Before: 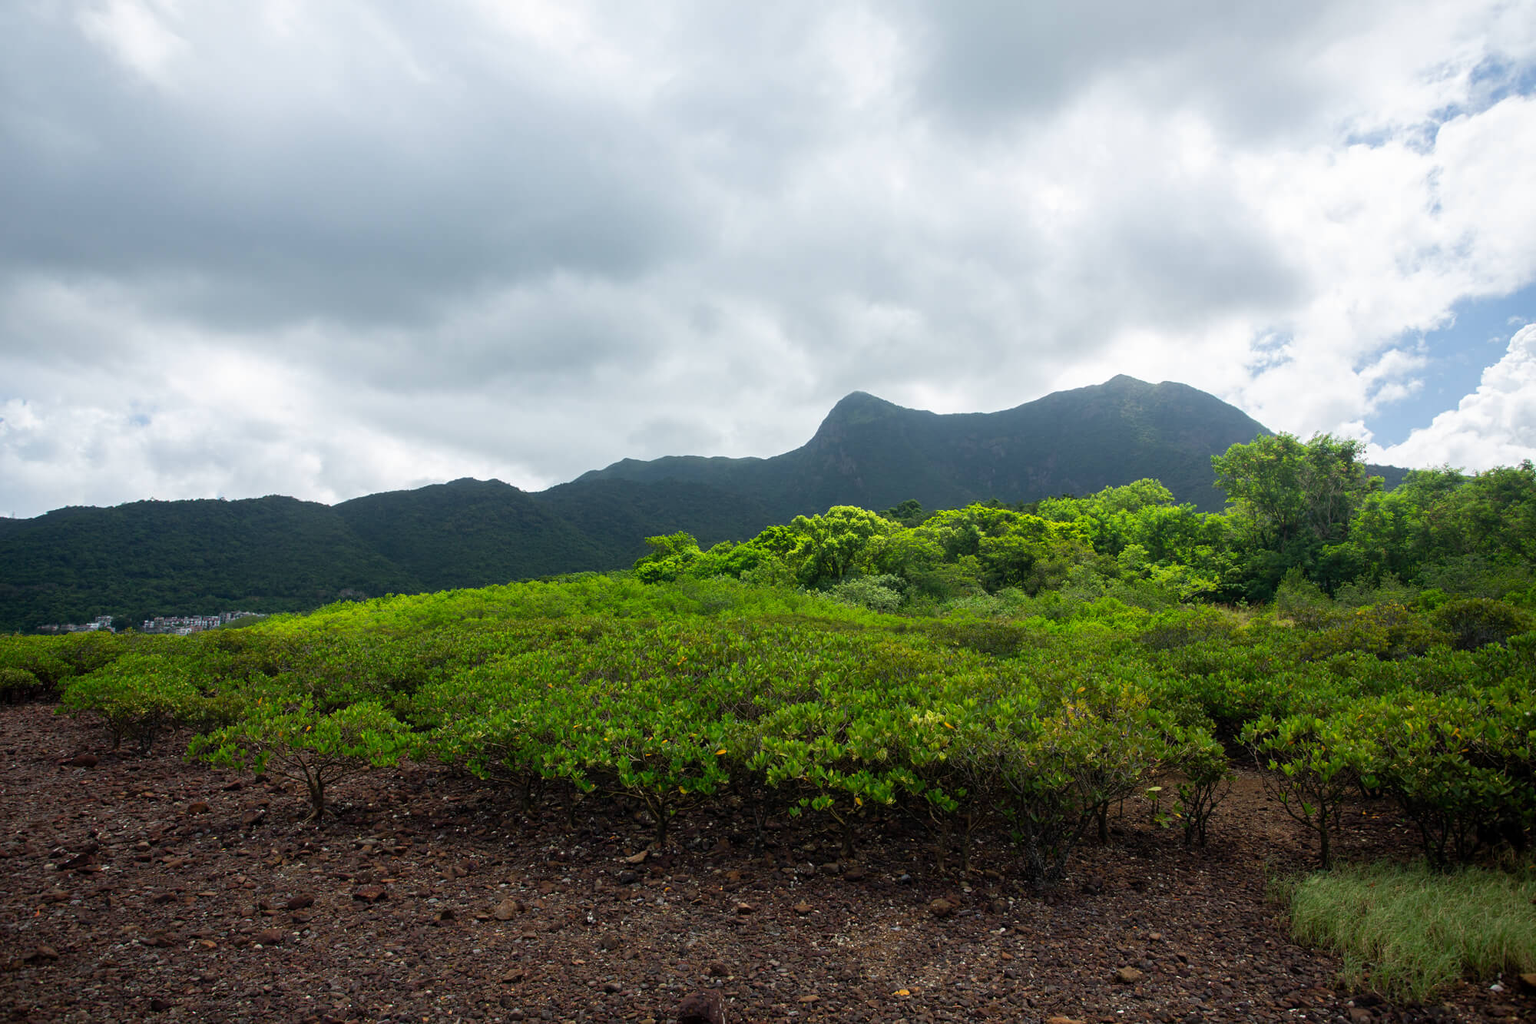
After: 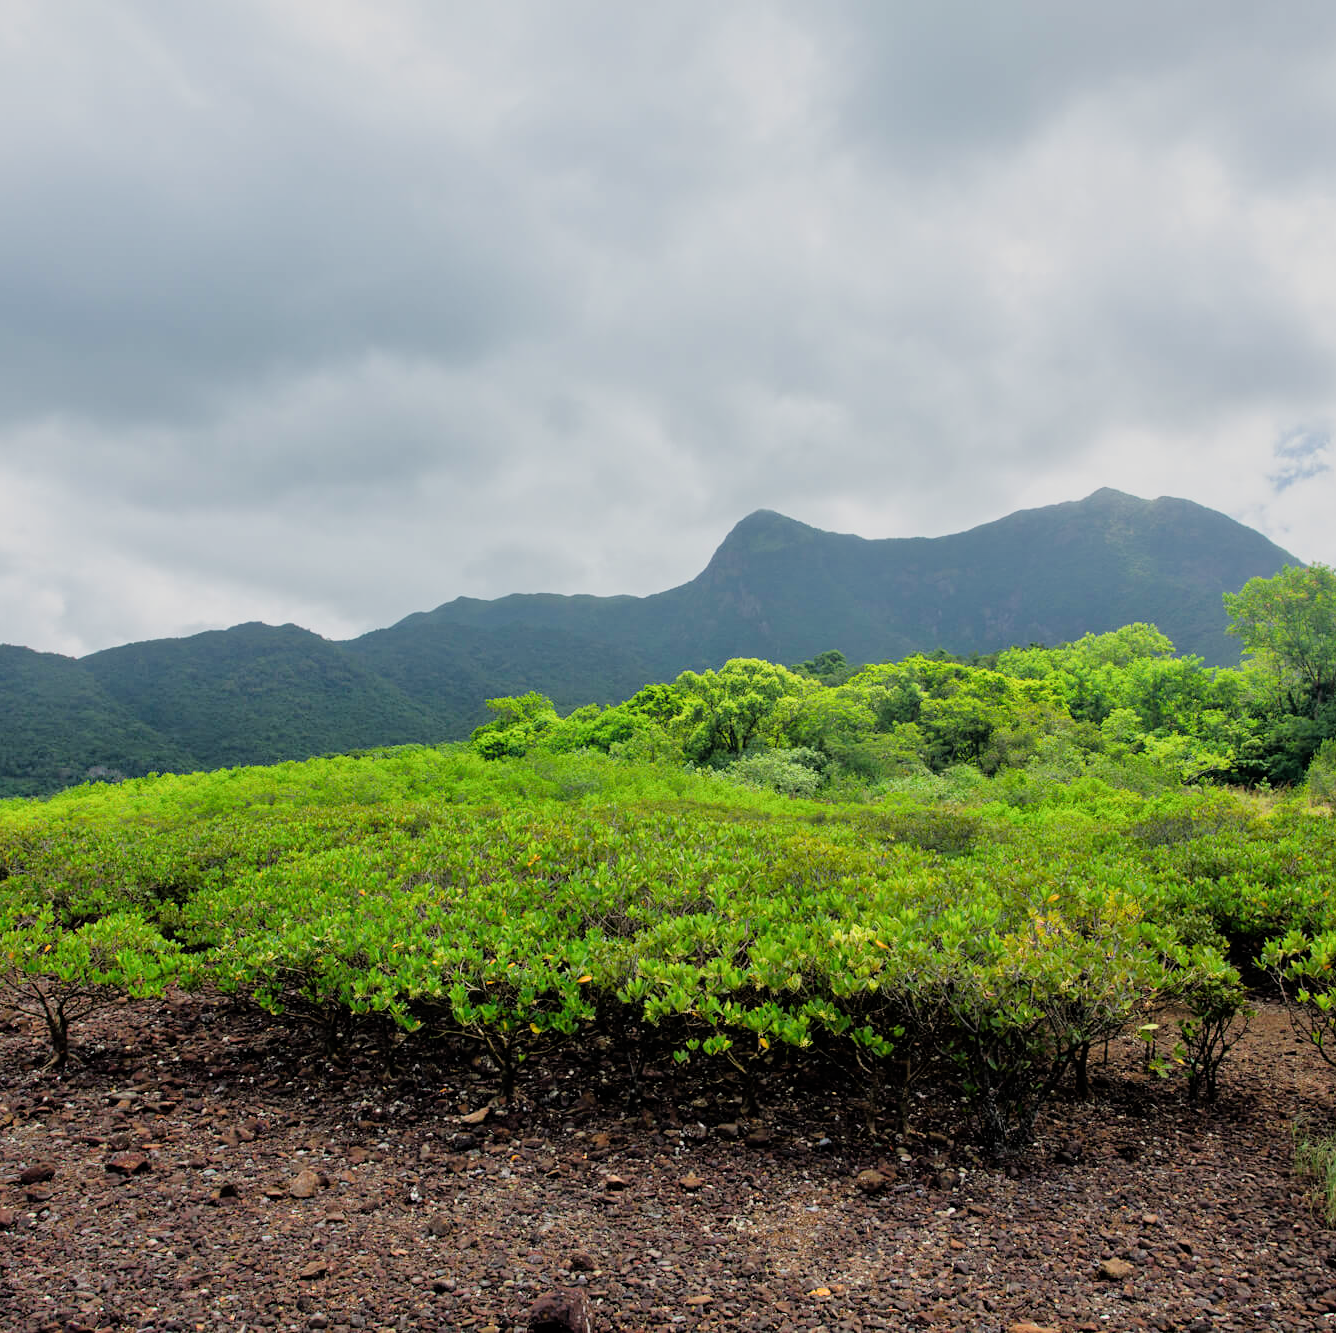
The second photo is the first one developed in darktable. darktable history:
crop and rotate: left 17.732%, right 15.423%
filmic rgb: hardness 4.17
tone equalizer: -7 EV 0.15 EV, -6 EV 0.6 EV, -5 EV 1.15 EV, -4 EV 1.33 EV, -3 EV 1.15 EV, -2 EV 0.6 EV, -1 EV 0.15 EV, mask exposure compensation -0.5 EV
